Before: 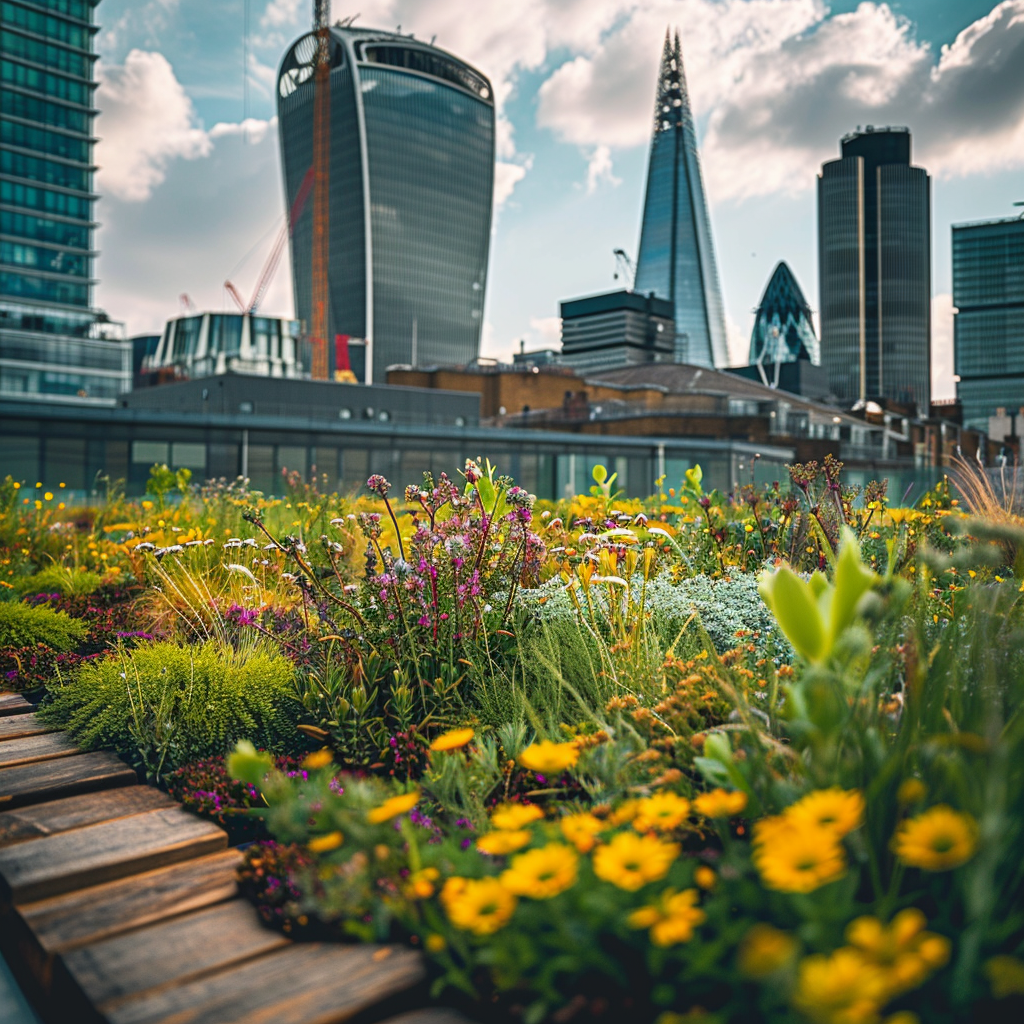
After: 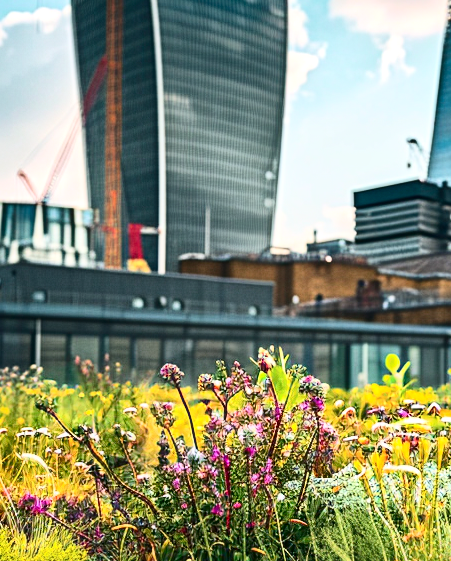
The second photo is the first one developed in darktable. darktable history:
shadows and highlights: shadows 5, soften with gaussian
contrast brightness saturation: contrast 0.4, brightness 0.1, saturation 0.21
global tonemap: drago (1, 100), detail 1
crop: left 20.248%, top 10.86%, right 35.675%, bottom 34.321%
